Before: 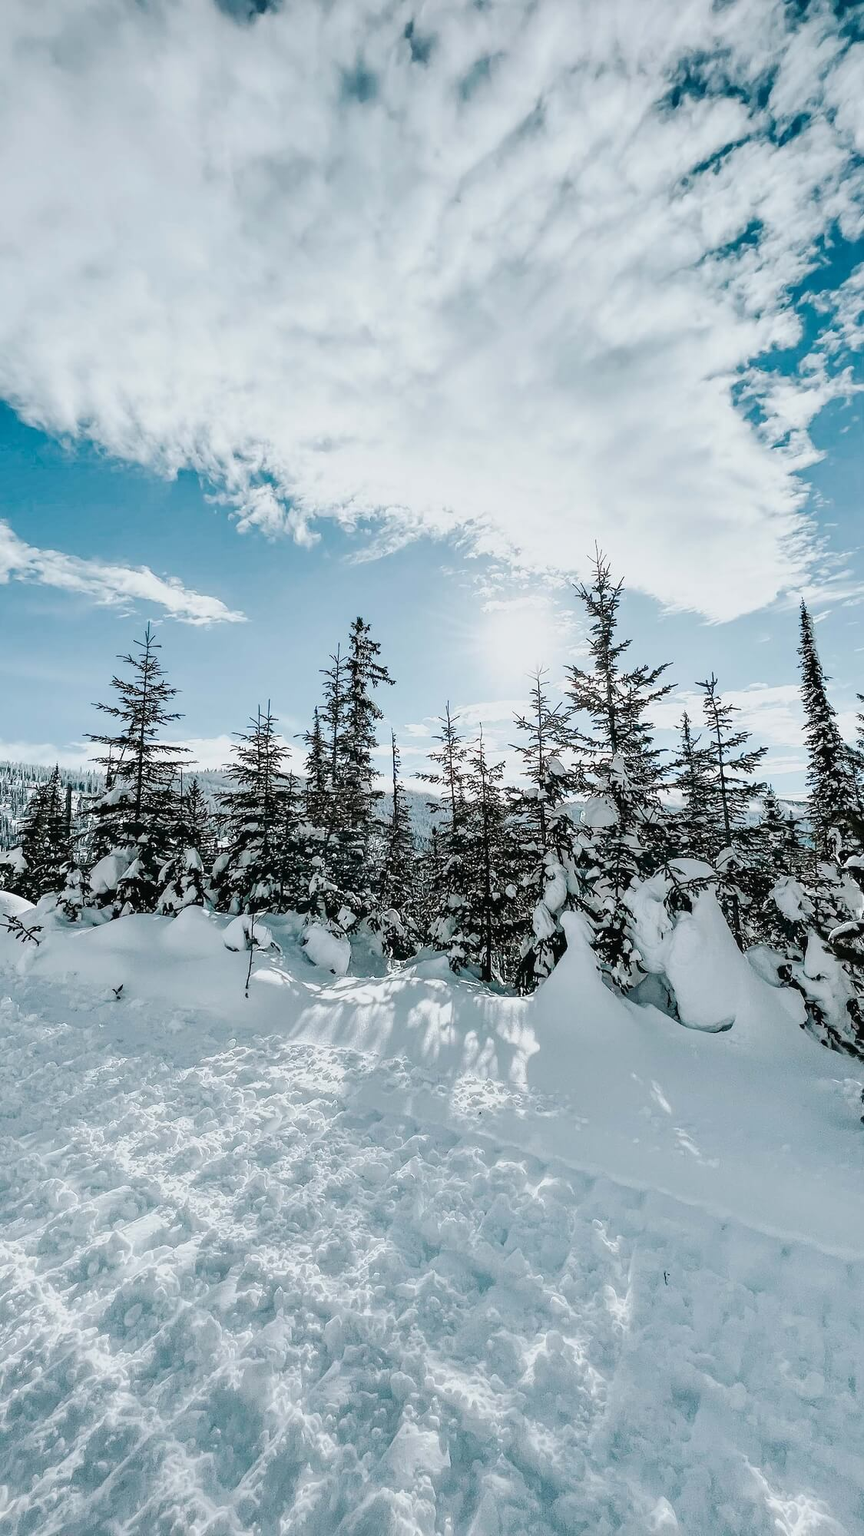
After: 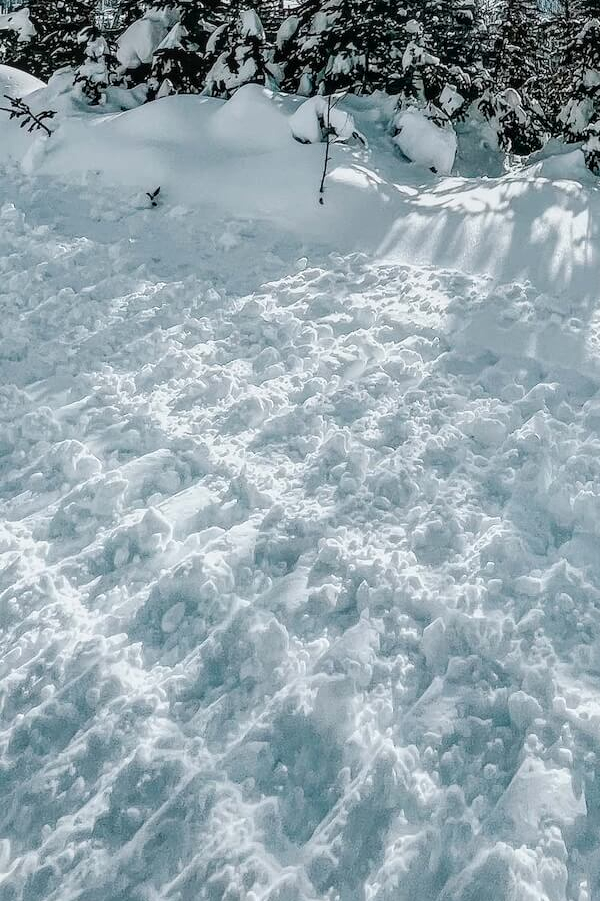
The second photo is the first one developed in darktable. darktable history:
crop and rotate: top 54.778%, right 46.61%, bottom 0.159%
local contrast: on, module defaults
